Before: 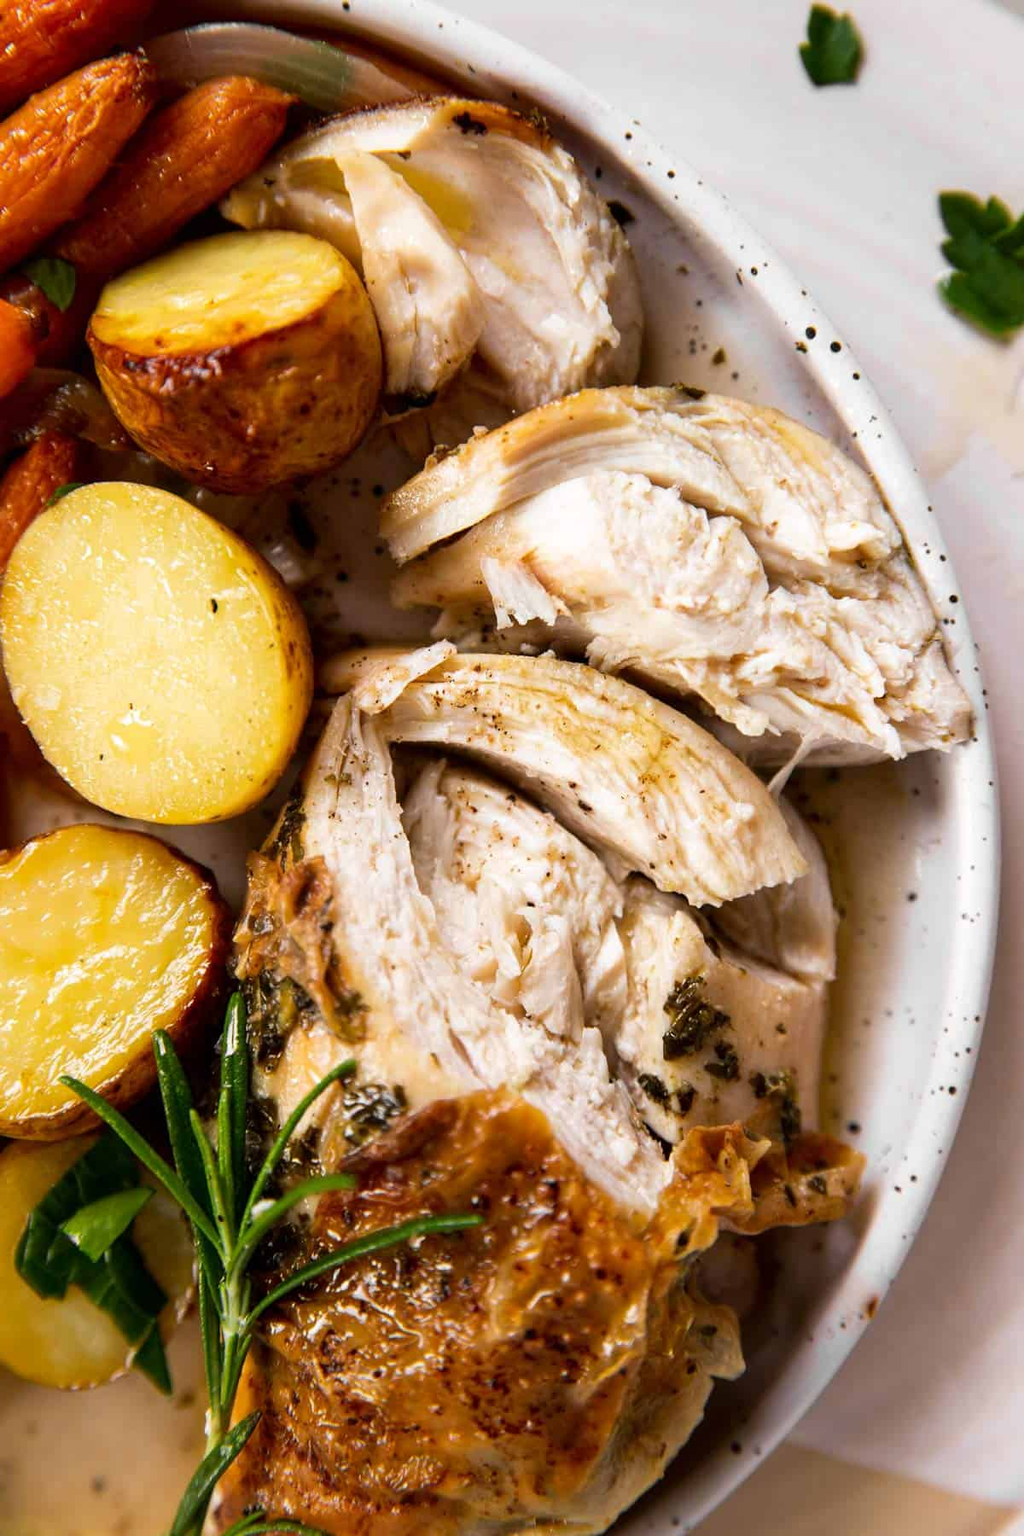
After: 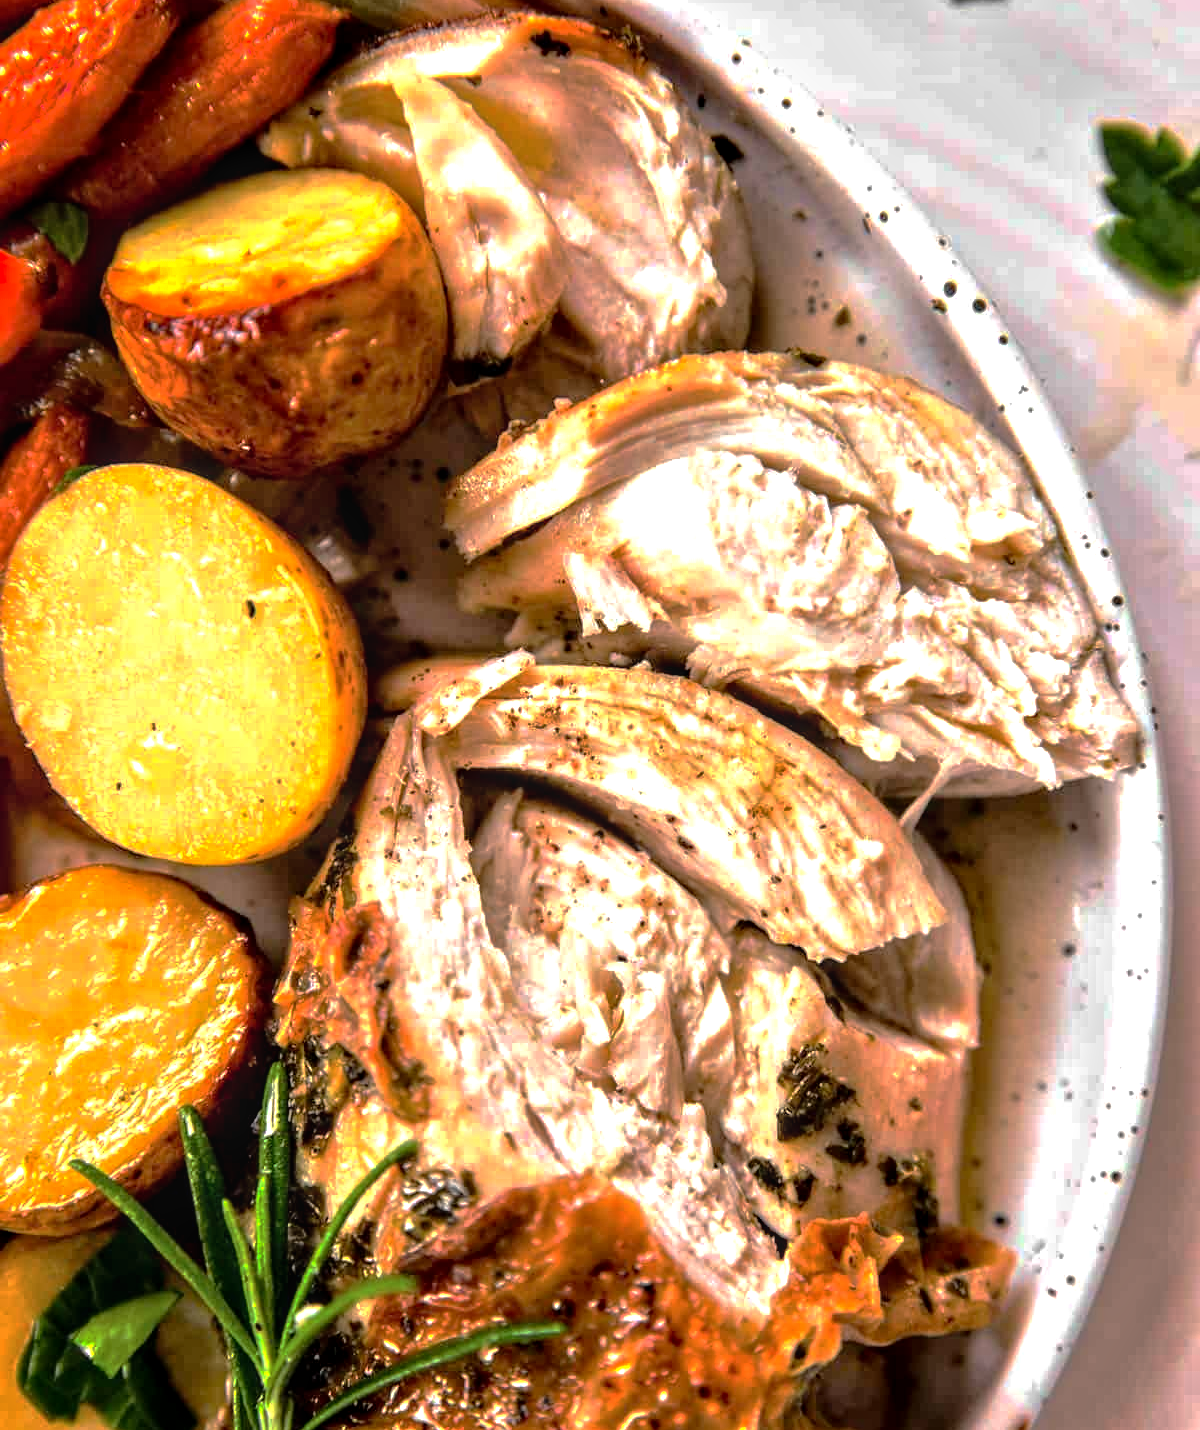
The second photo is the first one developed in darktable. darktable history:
exposure: black level correction 0.002, exposure 0.148 EV, compensate highlight preservation false
crop and rotate: top 5.659%, bottom 14.884%
tone equalizer: -7 EV 0.148 EV, -6 EV 0.573 EV, -5 EV 1.14 EV, -4 EV 1.34 EV, -3 EV 1.13 EV, -2 EV 0.6 EV, -1 EV 0.152 EV, smoothing diameter 2.18%, edges refinement/feathering 19.84, mask exposure compensation -1.57 EV, filter diffusion 5
base curve: curves: ch0 [(0, 0) (0.841, 0.609) (1, 1)], preserve colors none
local contrast: on, module defaults
